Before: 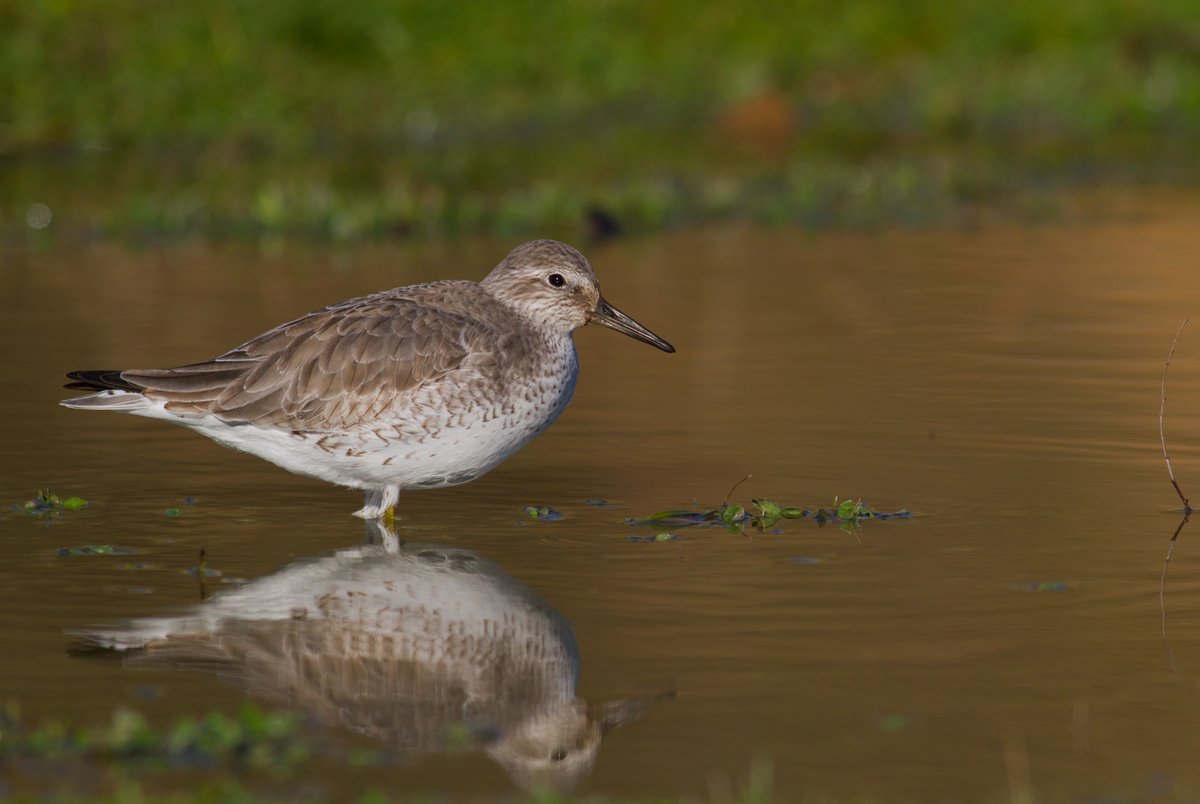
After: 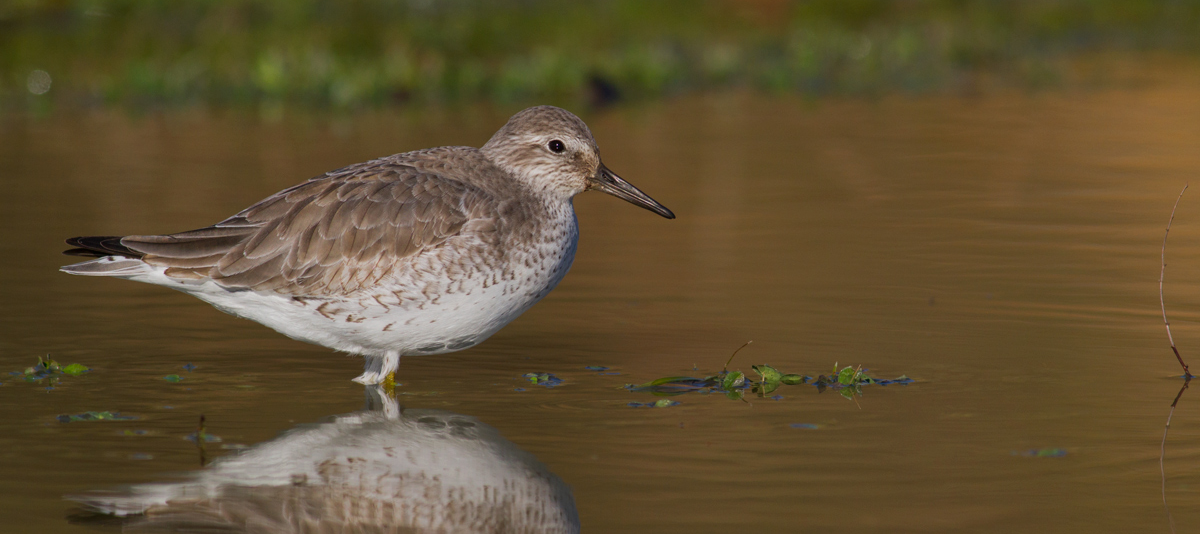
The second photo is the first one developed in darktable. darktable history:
crop: top 16.757%, bottom 16.756%
tone equalizer: edges refinement/feathering 500, mask exposure compensation -1.57 EV, preserve details no
